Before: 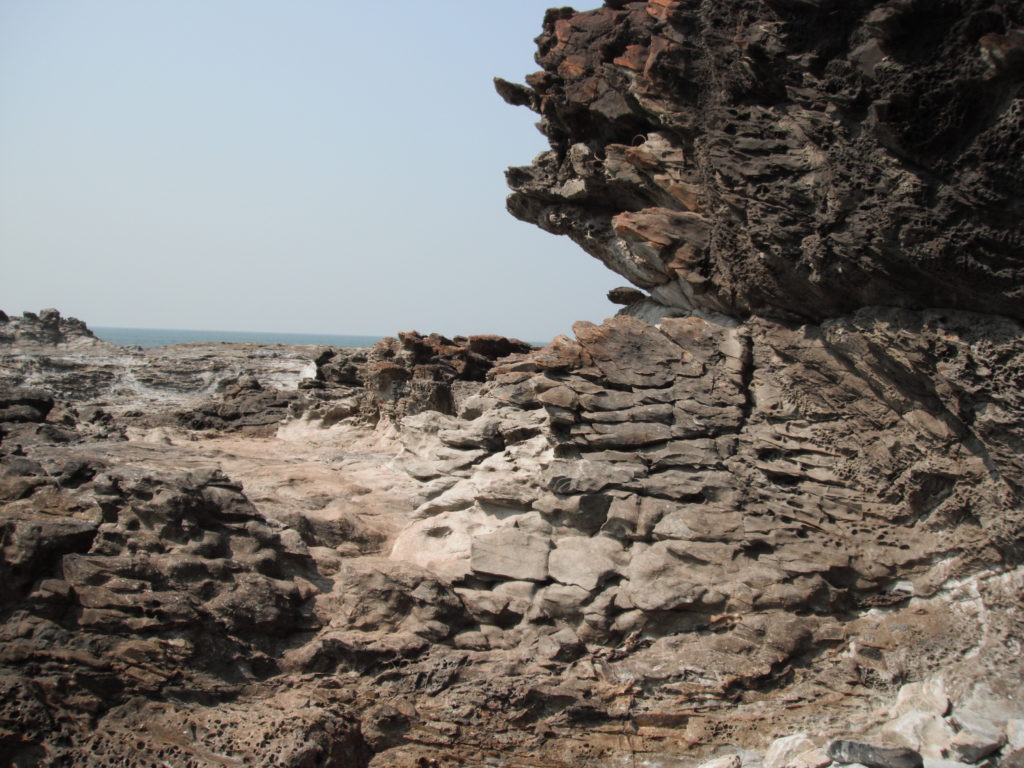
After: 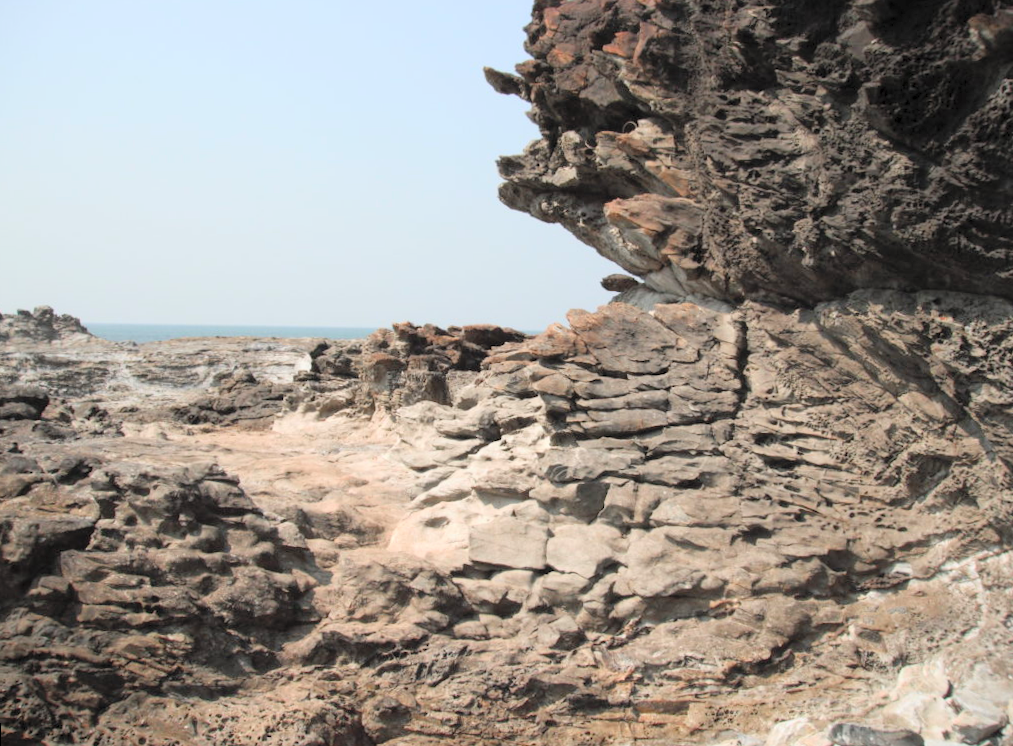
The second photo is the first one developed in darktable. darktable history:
exposure: black level correction 0.001, exposure 0.14 EV, compensate highlight preservation false
rotate and perspective: rotation -1°, crop left 0.011, crop right 0.989, crop top 0.025, crop bottom 0.975
contrast brightness saturation: contrast 0.1, brightness 0.3, saturation 0.14
